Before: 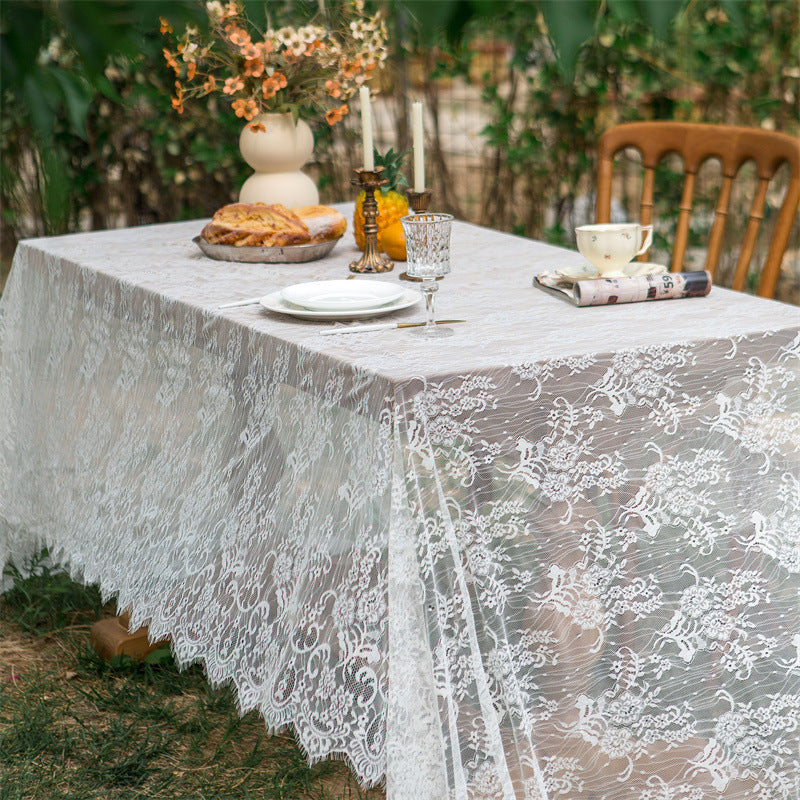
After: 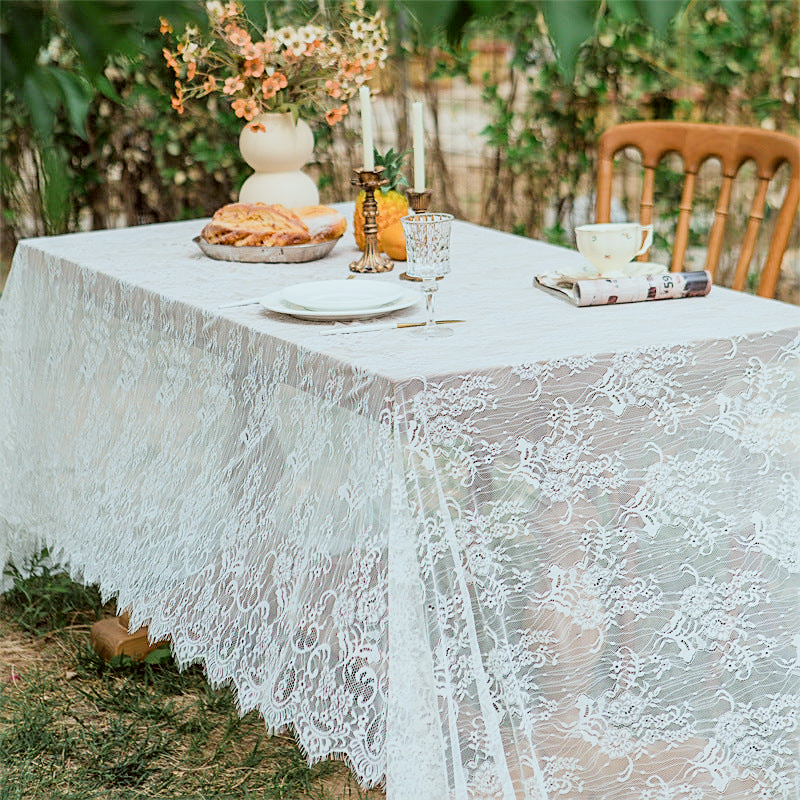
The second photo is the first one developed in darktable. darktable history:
exposure: black level correction 0, exposure 1 EV, compensate exposure bias true, compensate highlight preservation false
filmic rgb: black relative exposure -7.15 EV, white relative exposure 5.36 EV, hardness 3.02
color correction: highlights a* -4.98, highlights b* -3.76, shadows a* 3.83, shadows b* 4.08
sharpen: on, module defaults
